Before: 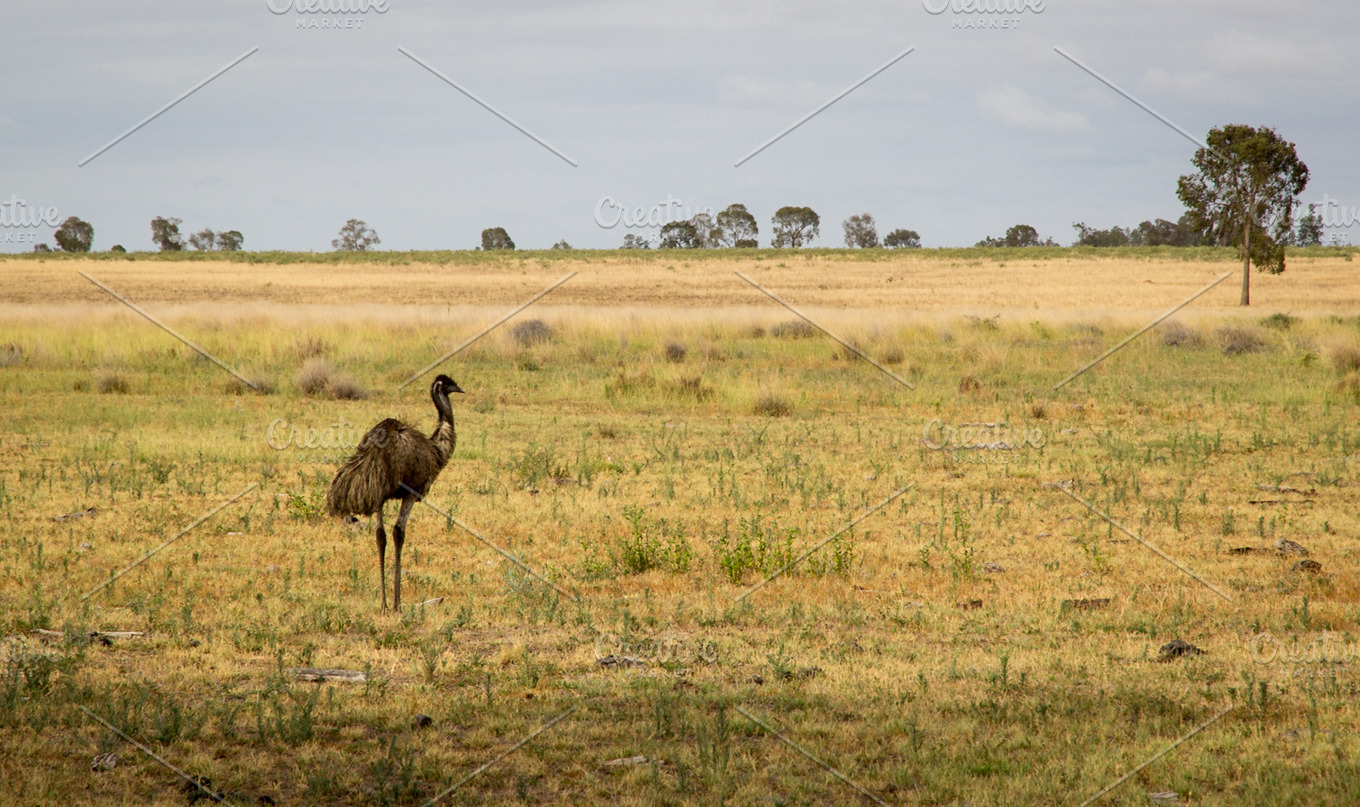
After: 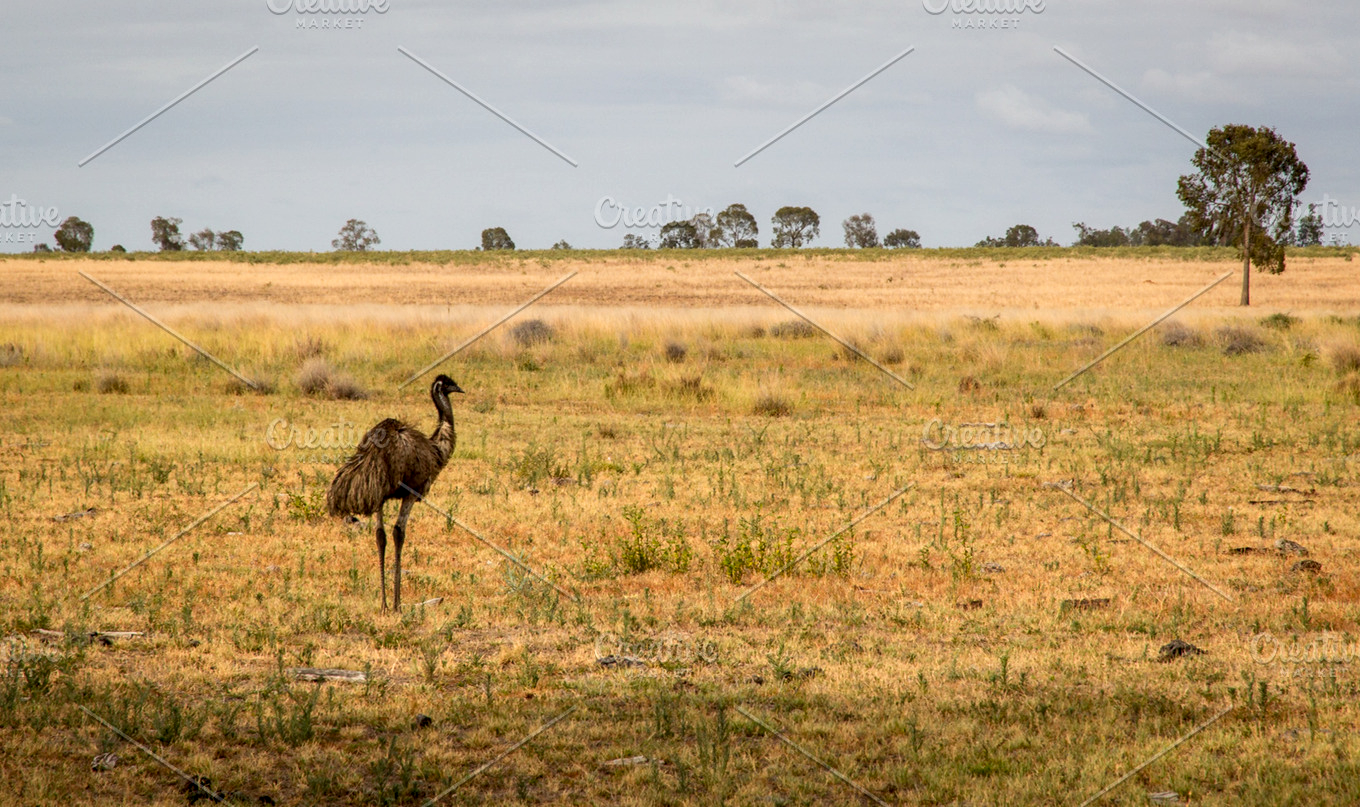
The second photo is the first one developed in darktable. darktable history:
local contrast: on, module defaults
color zones: curves: ch1 [(0.235, 0.558) (0.75, 0.5)]; ch2 [(0.25, 0.462) (0.749, 0.457)]
